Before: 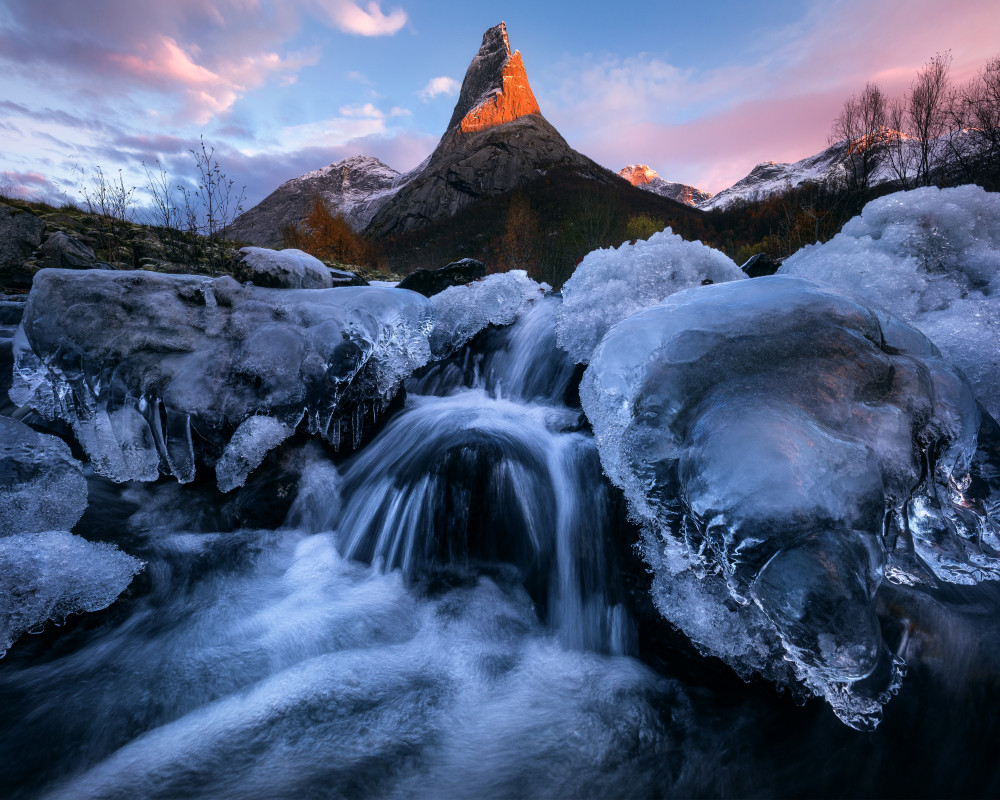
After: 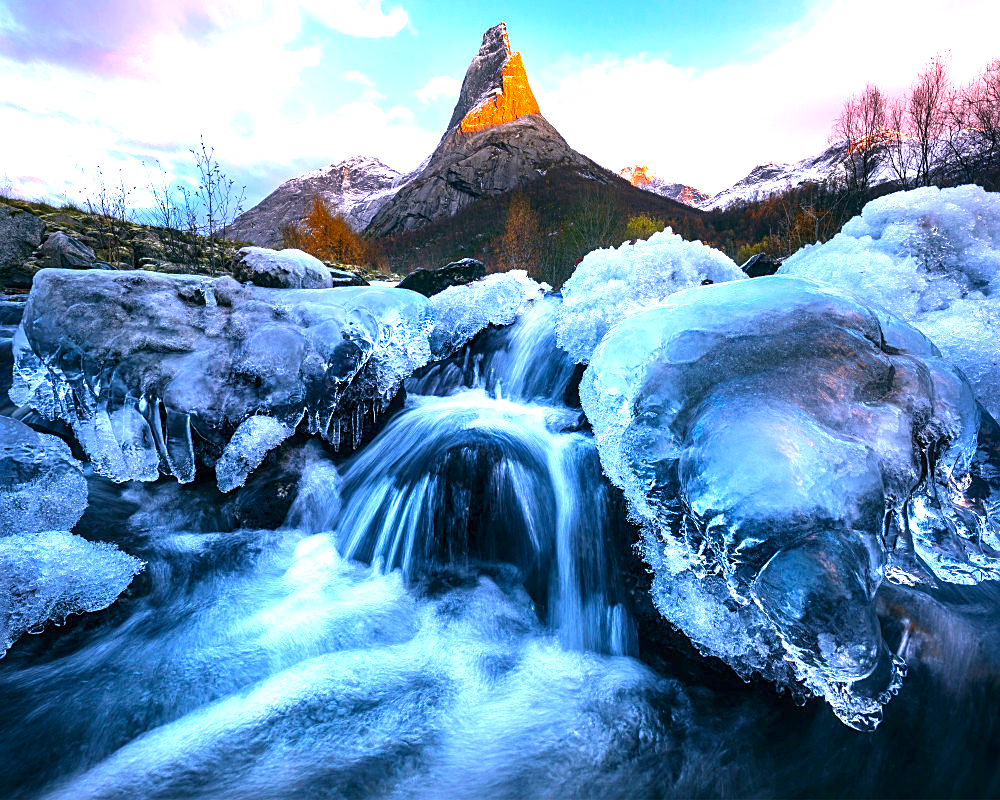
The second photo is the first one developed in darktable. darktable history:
exposure: black level correction 0, exposure 1.673 EV, compensate exposure bias true, compensate highlight preservation false
color balance rgb: perceptual saturation grading › global saturation 29.539%, global vibrance 20%
sharpen: on, module defaults
